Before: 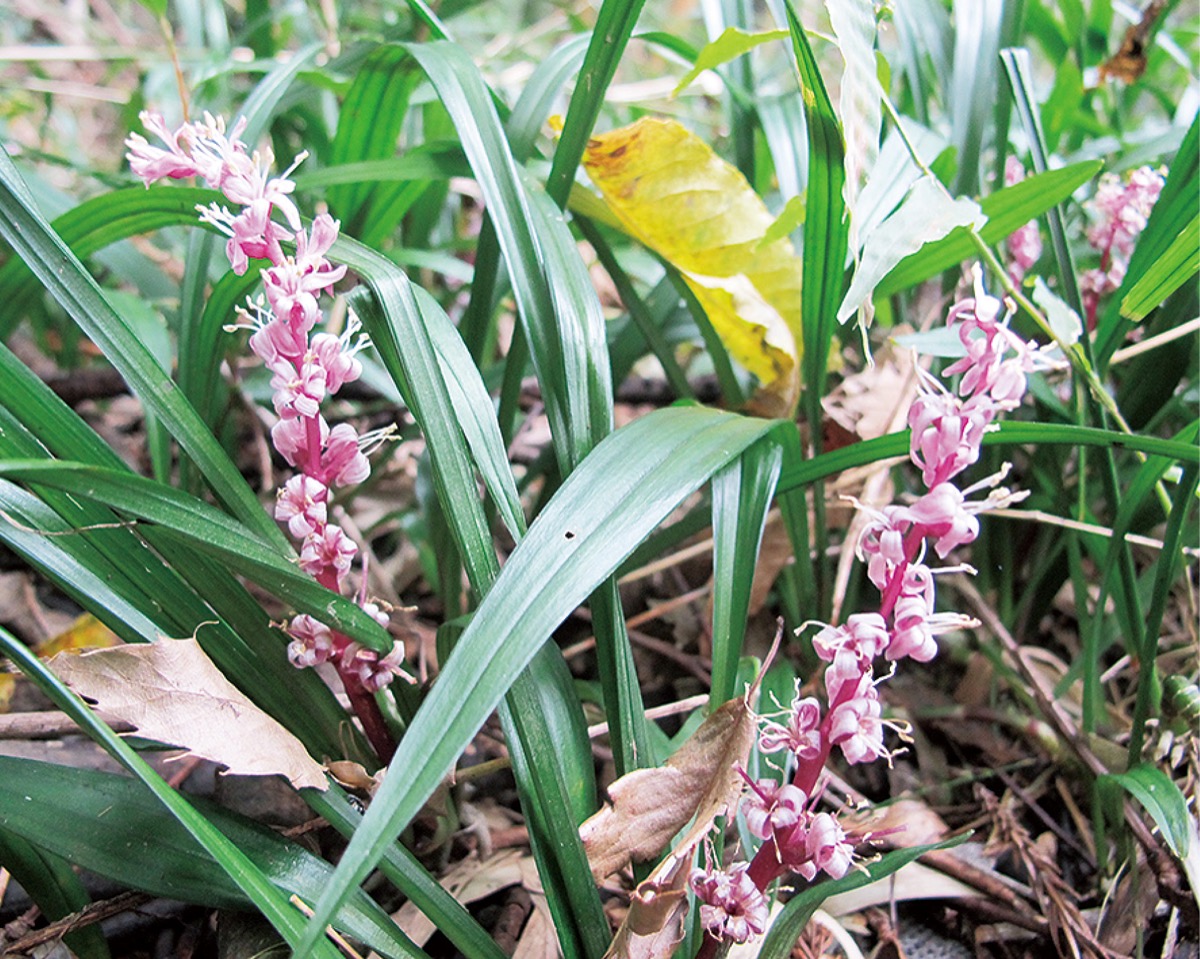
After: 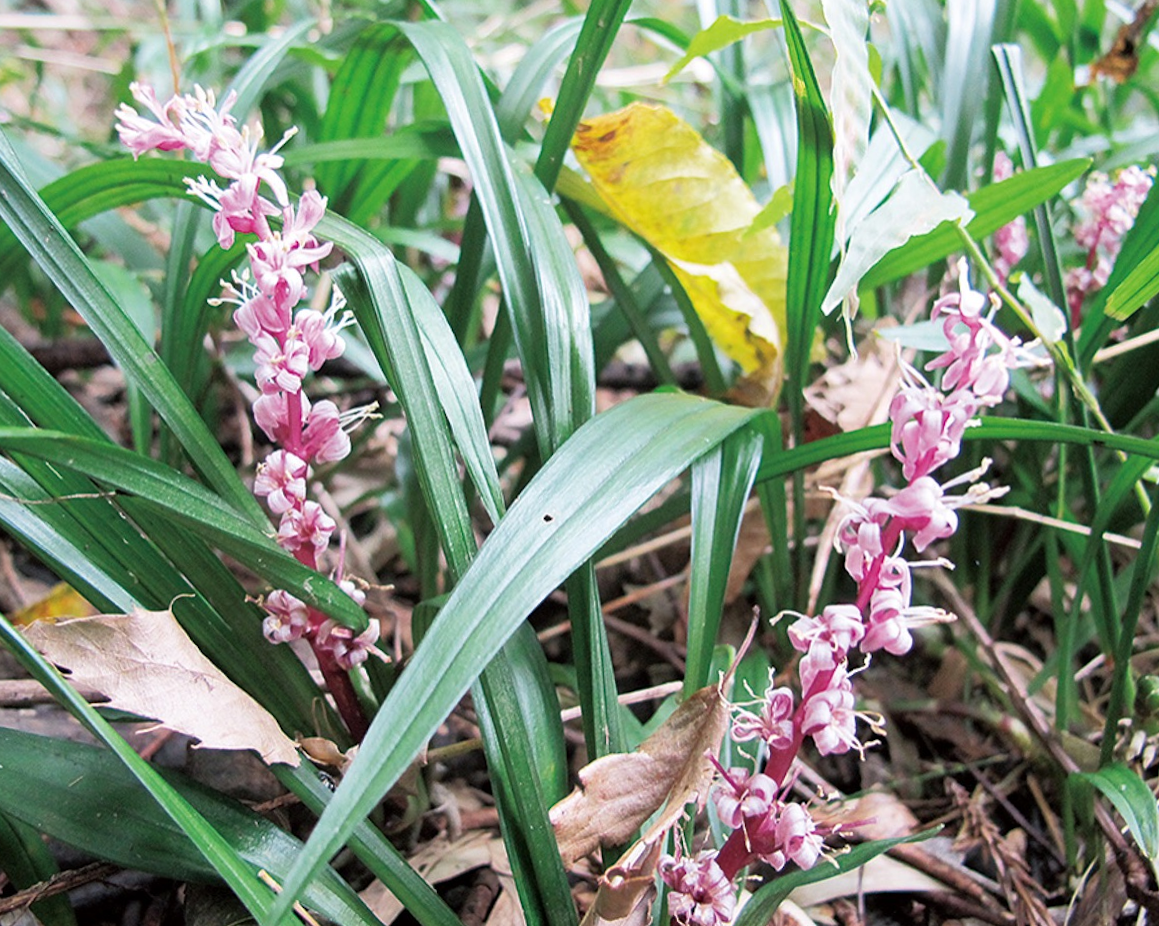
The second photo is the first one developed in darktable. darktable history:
crop and rotate: angle -1.62°
